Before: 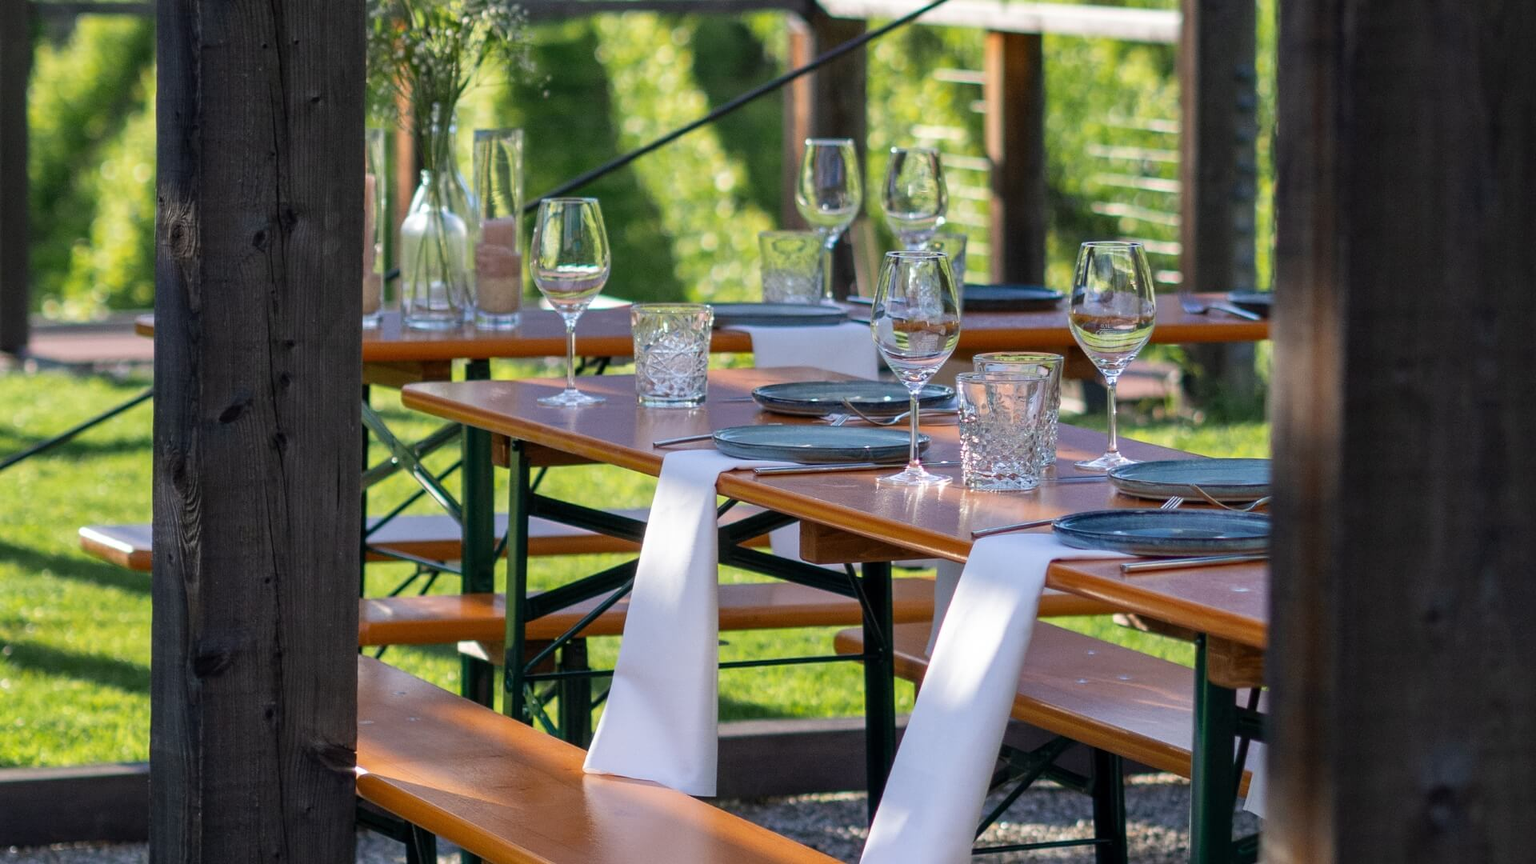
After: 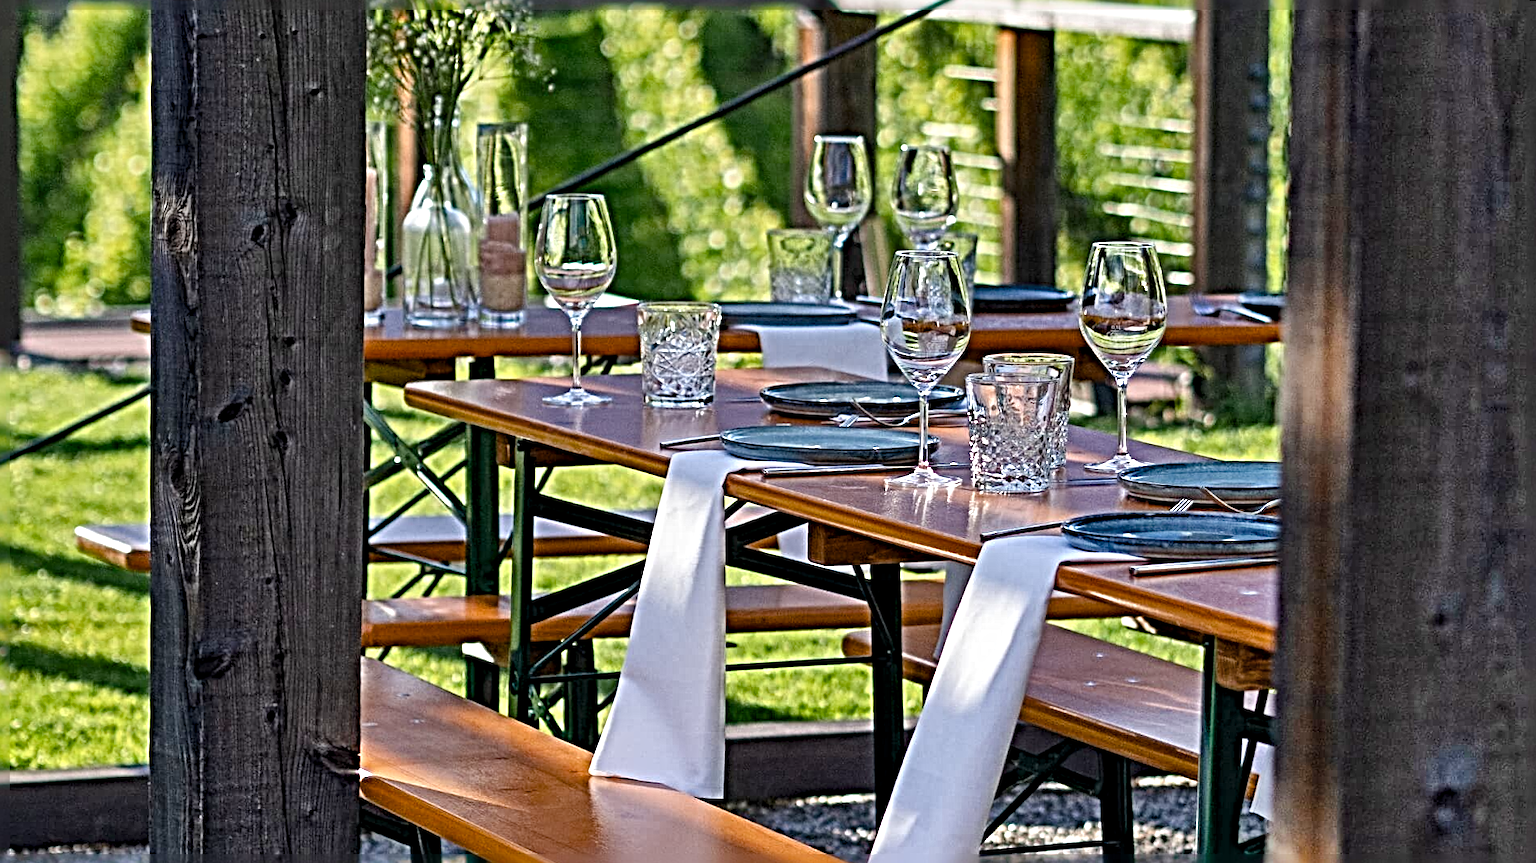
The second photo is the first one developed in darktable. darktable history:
color balance rgb: perceptual saturation grading › global saturation 20%, perceptual saturation grading › highlights -25%, perceptual saturation grading › shadows 25%
sharpen: radius 6.3, amount 1.8, threshold 0
shadows and highlights: shadows 60, highlights -60.23, soften with gaussian
rotate and perspective: rotation 0.174°, lens shift (vertical) 0.013, lens shift (horizontal) 0.019, shear 0.001, automatic cropping original format, crop left 0.007, crop right 0.991, crop top 0.016, crop bottom 0.997
